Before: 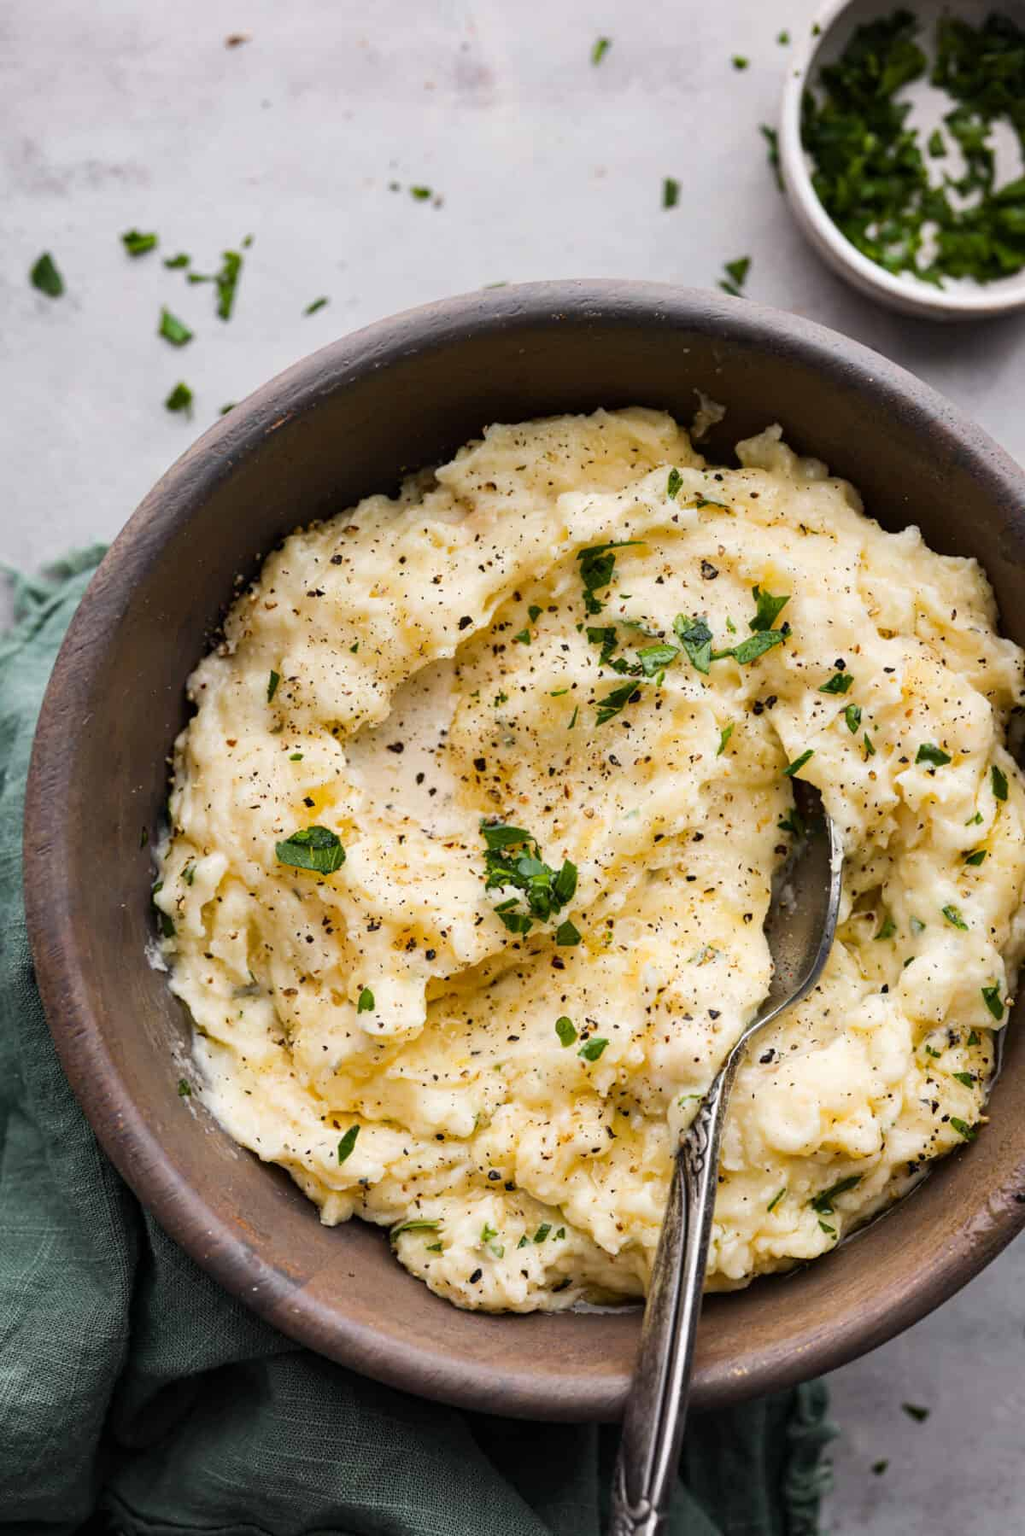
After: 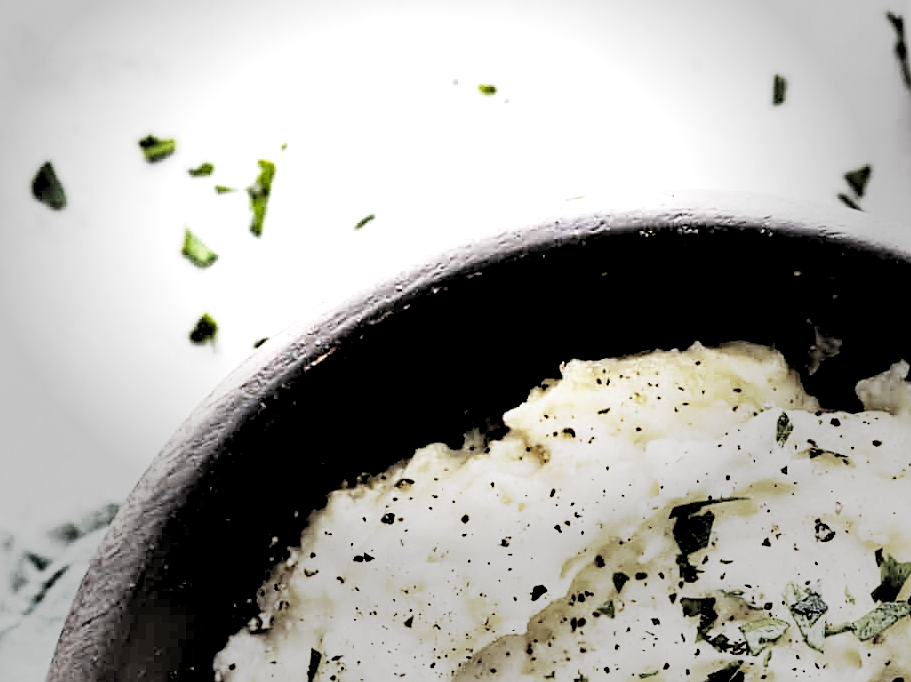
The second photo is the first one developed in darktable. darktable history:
vignetting: fall-off start 47.77%, center (-0.055, -0.351), automatic ratio true, width/height ratio 1.291
crop: left 0.546%, top 7.635%, right 23.492%, bottom 54.411%
exposure: black level correction 0, exposure 1.461 EV, compensate highlight preservation false
levels: levels [0.514, 0.759, 1]
shadows and highlights: shadows 25.1, highlights -25.3
base curve: curves: ch0 [(0, 0) (0.032, 0.037) (0.105, 0.228) (0.435, 0.76) (0.856, 0.983) (1, 1)], preserve colors none
sharpen: on, module defaults
